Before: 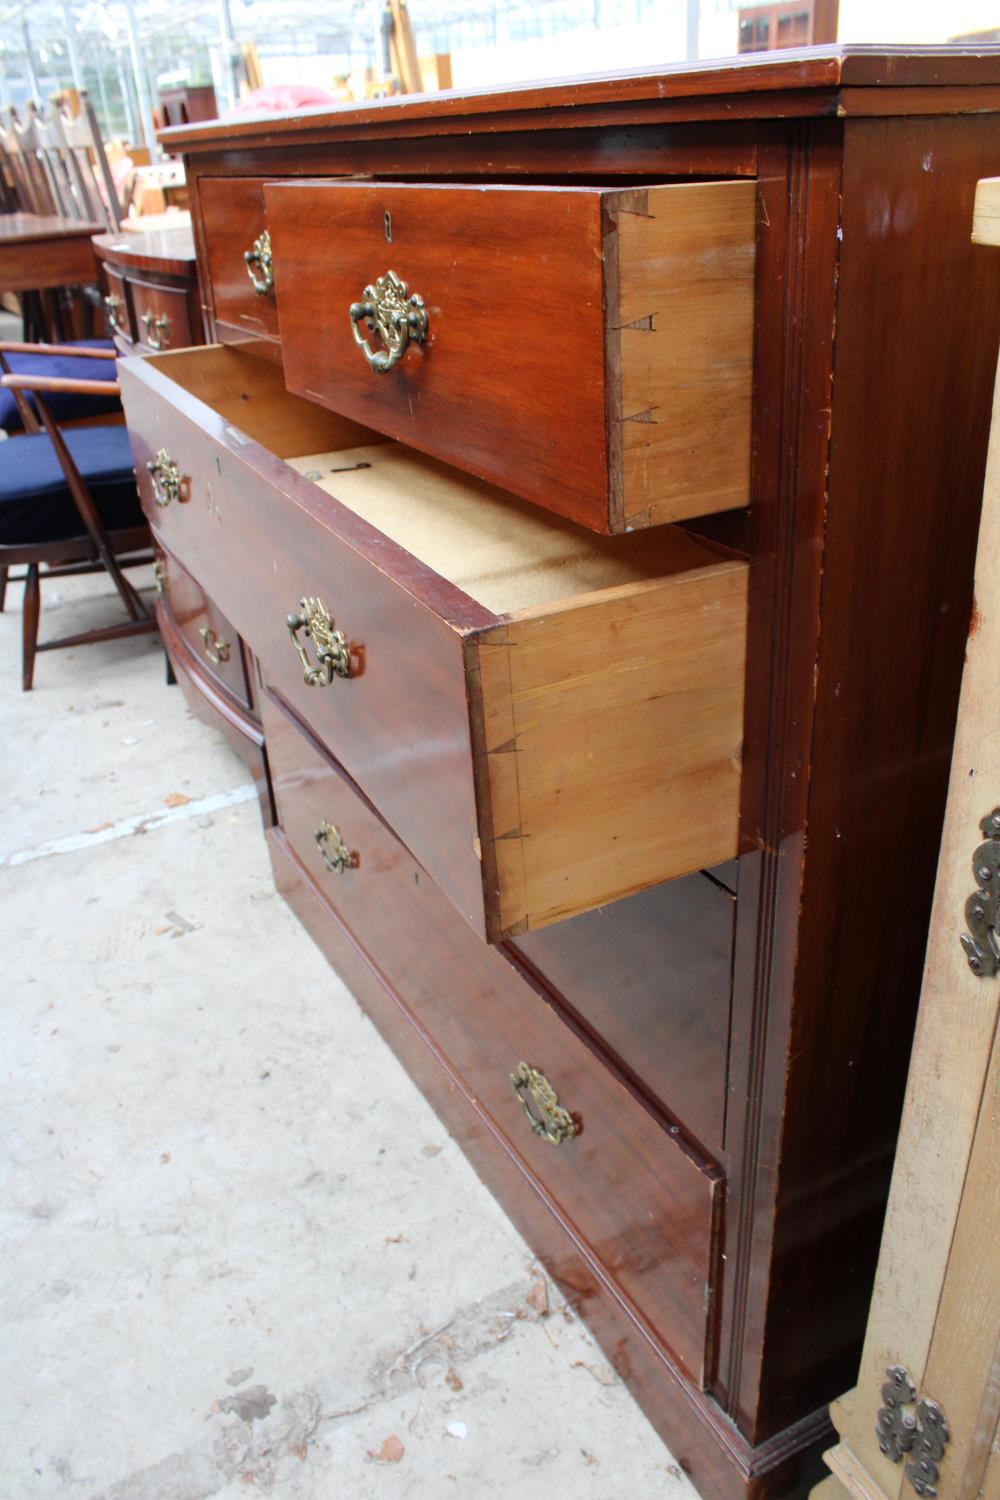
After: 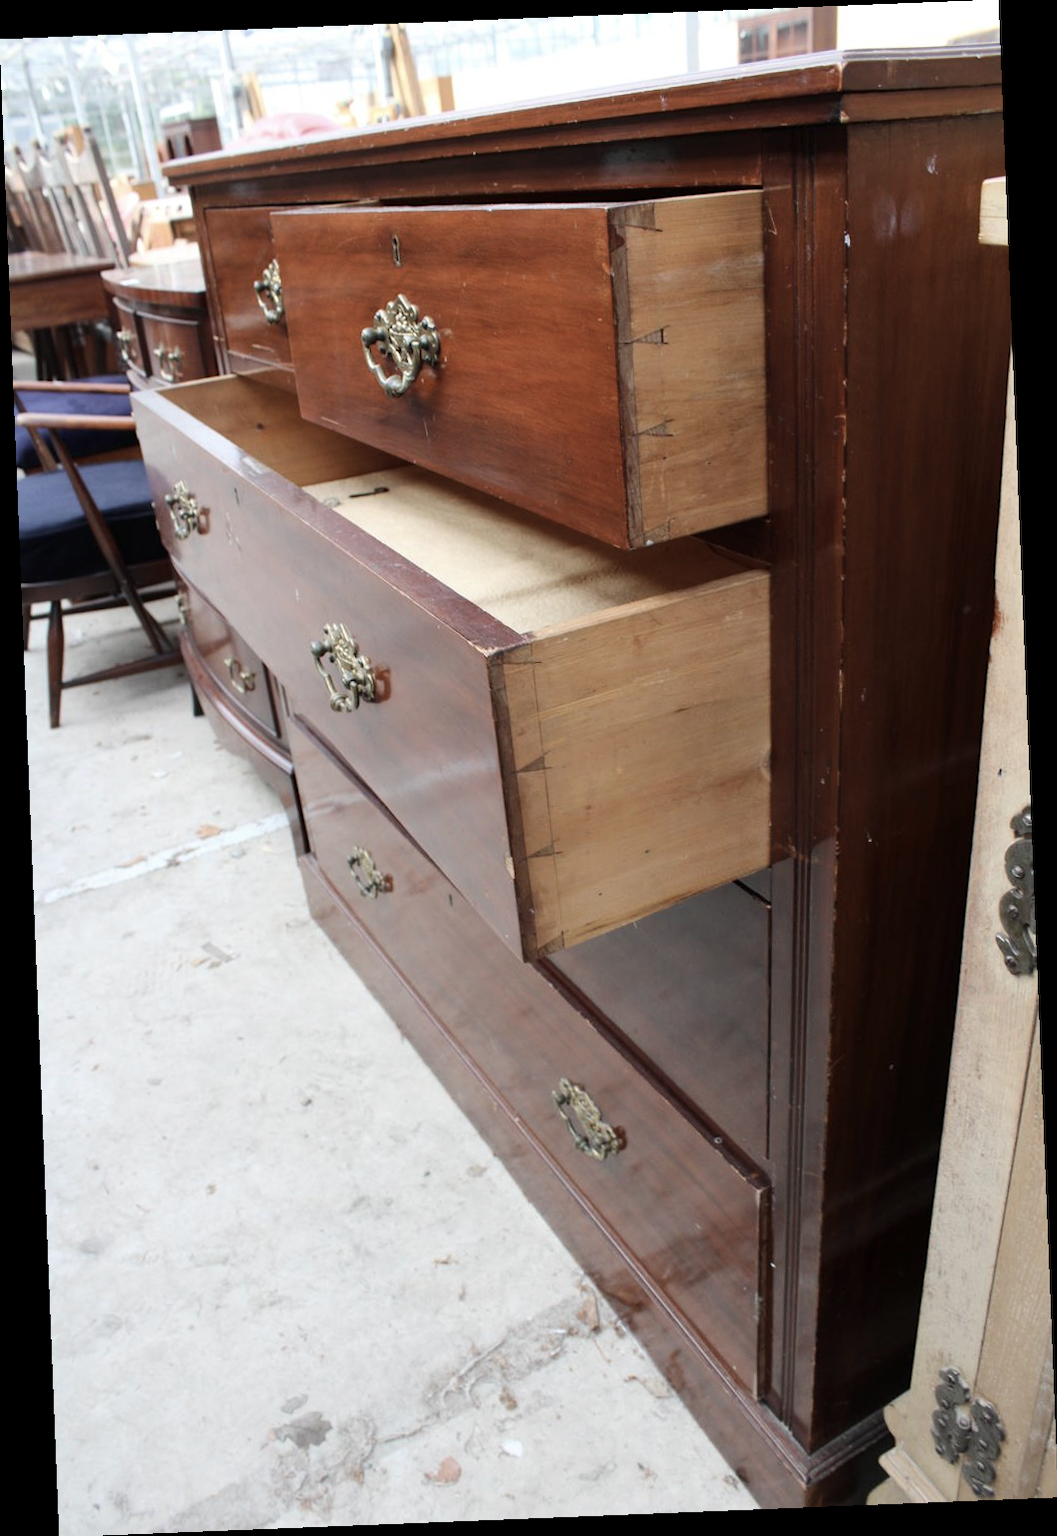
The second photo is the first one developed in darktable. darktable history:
rotate and perspective: rotation -2.29°, automatic cropping off
contrast brightness saturation: contrast 0.1, saturation -0.36
